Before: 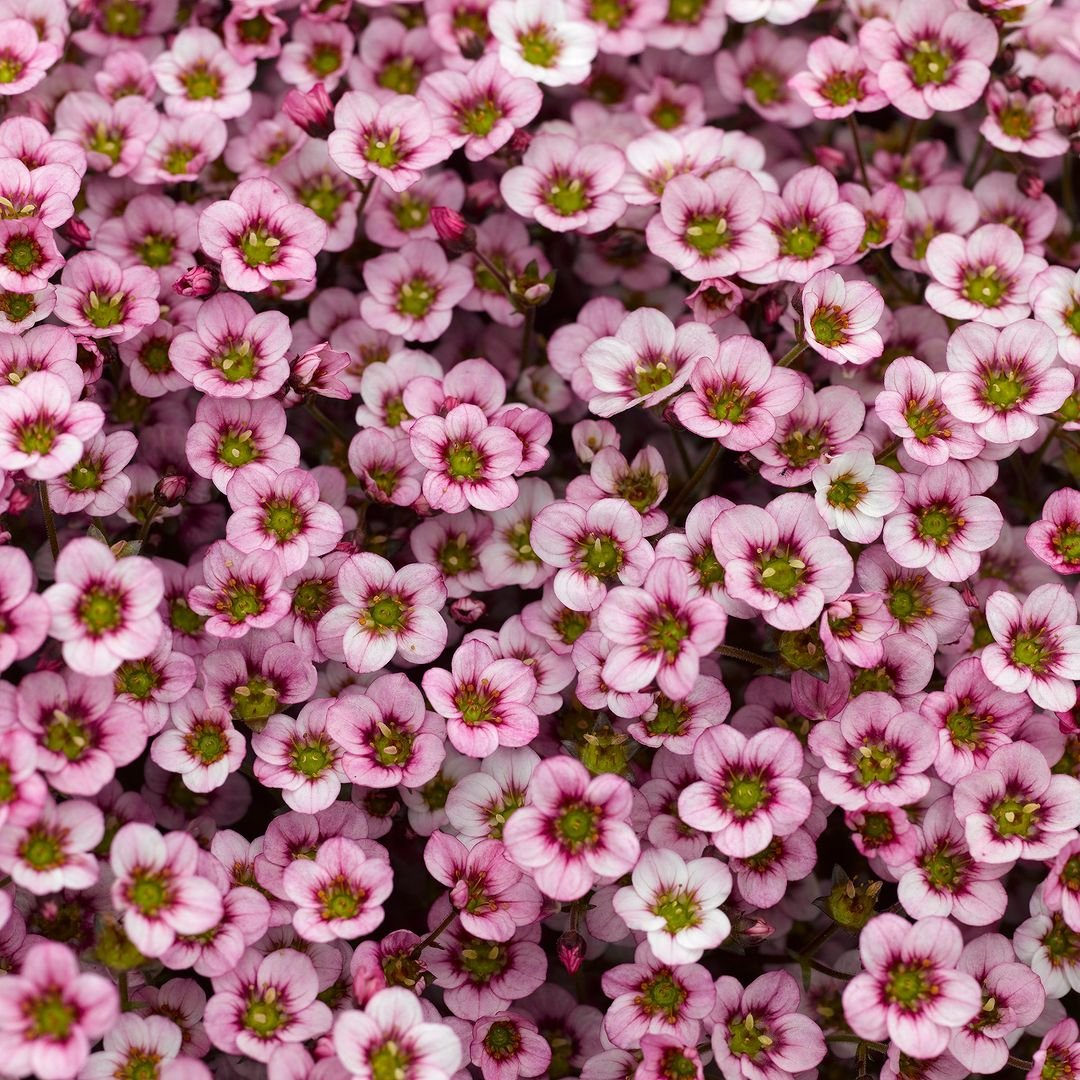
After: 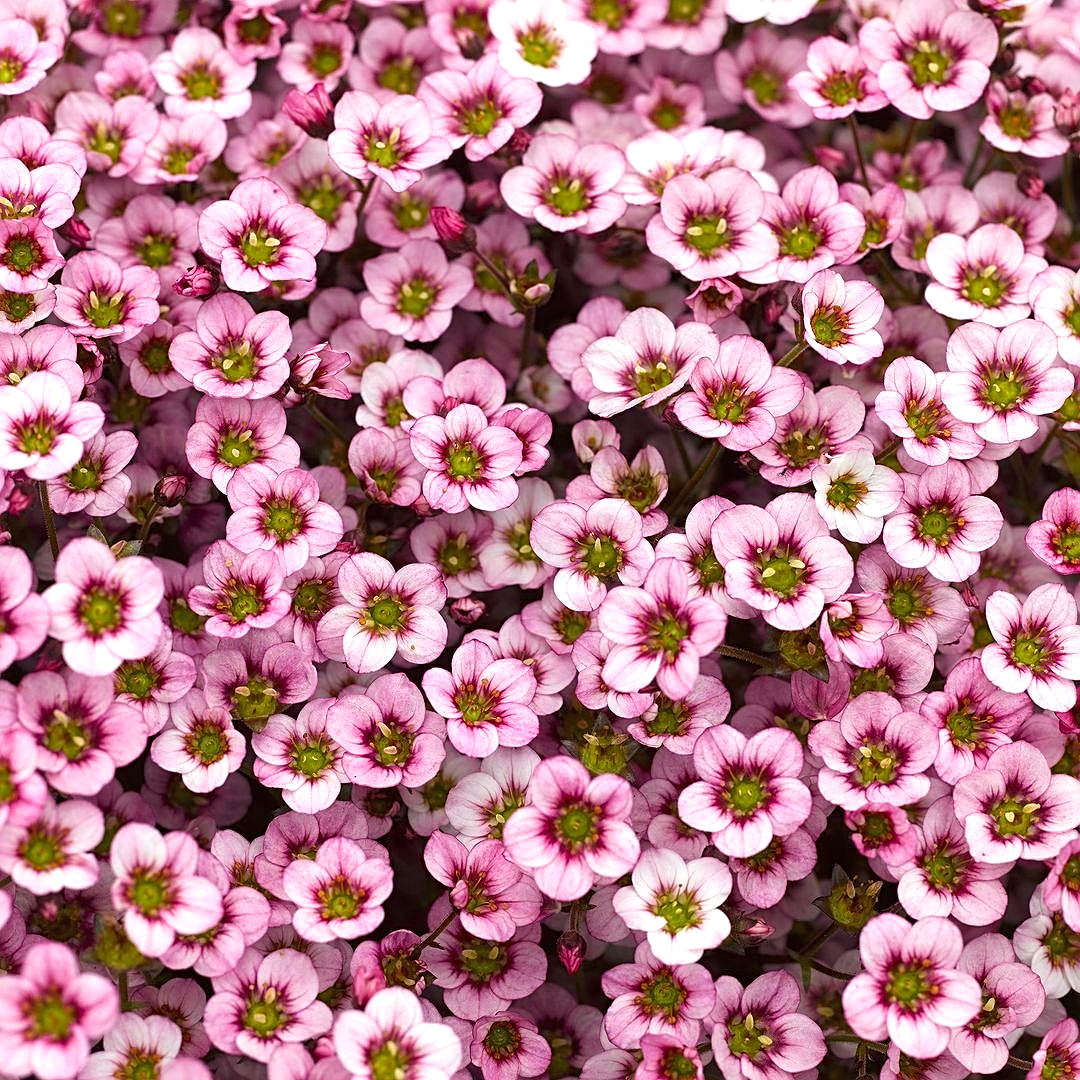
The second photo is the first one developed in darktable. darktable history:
velvia: strength 14.78%
sharpen: on, module defaults
exposure: exposure 0.457 EV, compensate highlight preservation false
tone curve: curves: ch0 [(0, 0) (0.003, 0.003) (0.011, 0.015) (0.025, 0.031) (0.044, 0.056) (0.069, 0.083) (0.1, 0.113) (0.136, 0.145) (0.177, 0.184) (0.224, 0.225) (0.277, 0.275) (0.335, 0.327) (0.399, 0.385) (0.468, 0.447) (0.543, 0.528) (0.623, 0.611) (0.709, 0.703) (0.801, 0.802) (0.898, 0.902) (1, 1)], color space Lab, independent channels, preserve colors none
